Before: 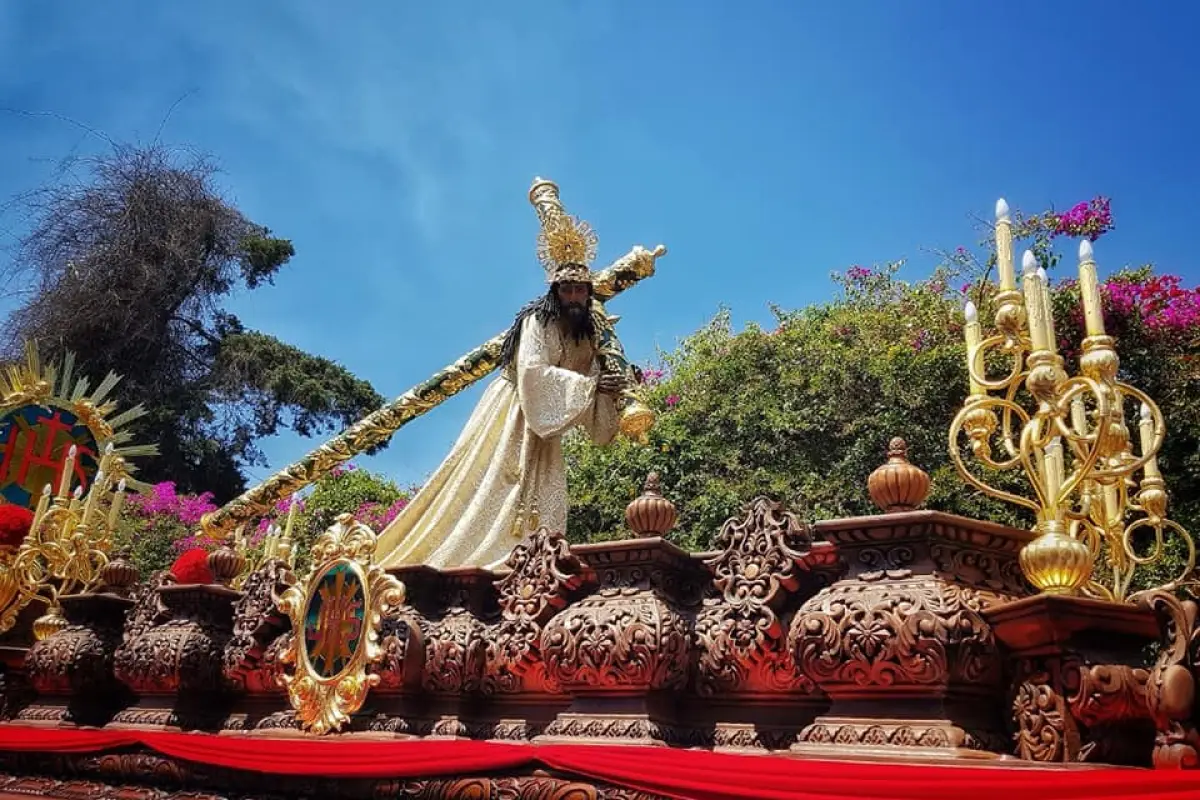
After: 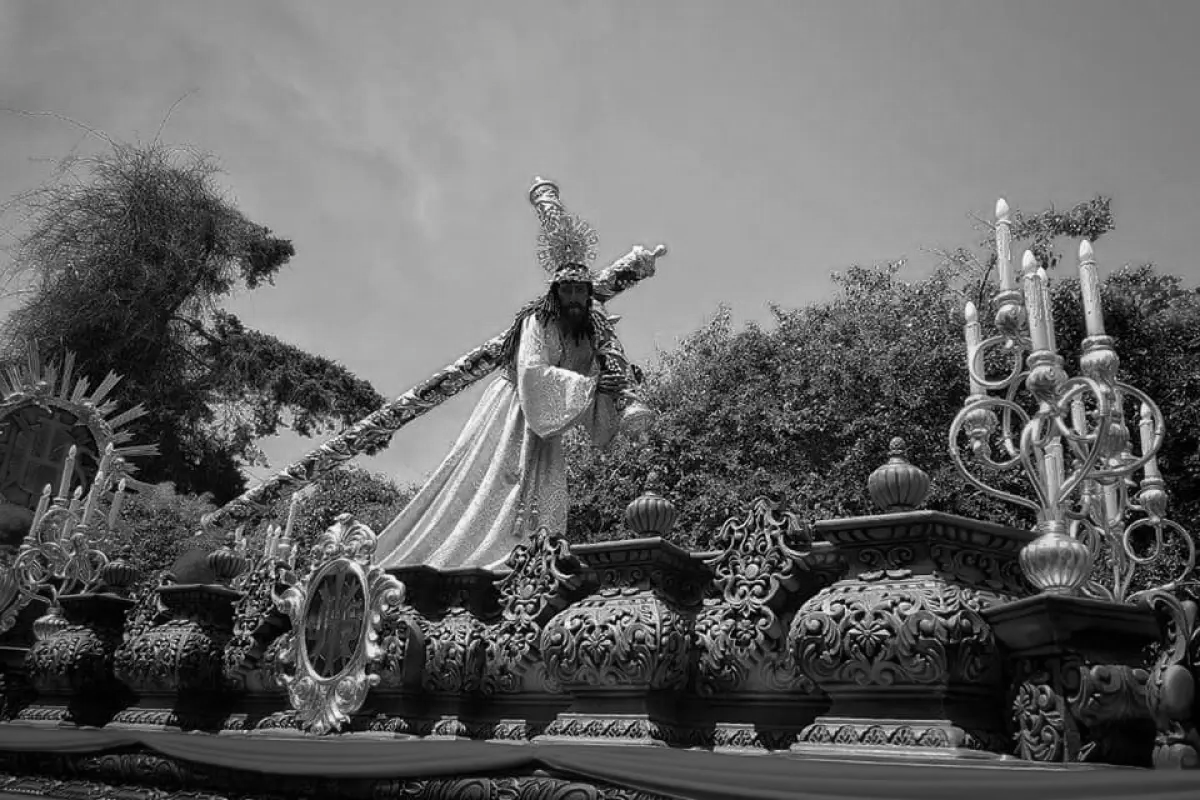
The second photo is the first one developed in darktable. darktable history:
tone curve: curves: ch0 [(0, 0) (0.641, 0.595) (1, 1)], preserve colors none
color calibration: output gray [0.246, 0.254, 0.501, 0], illuminant as shot in camera, x 0.358, y 0.373, temperature 4628.91 K
